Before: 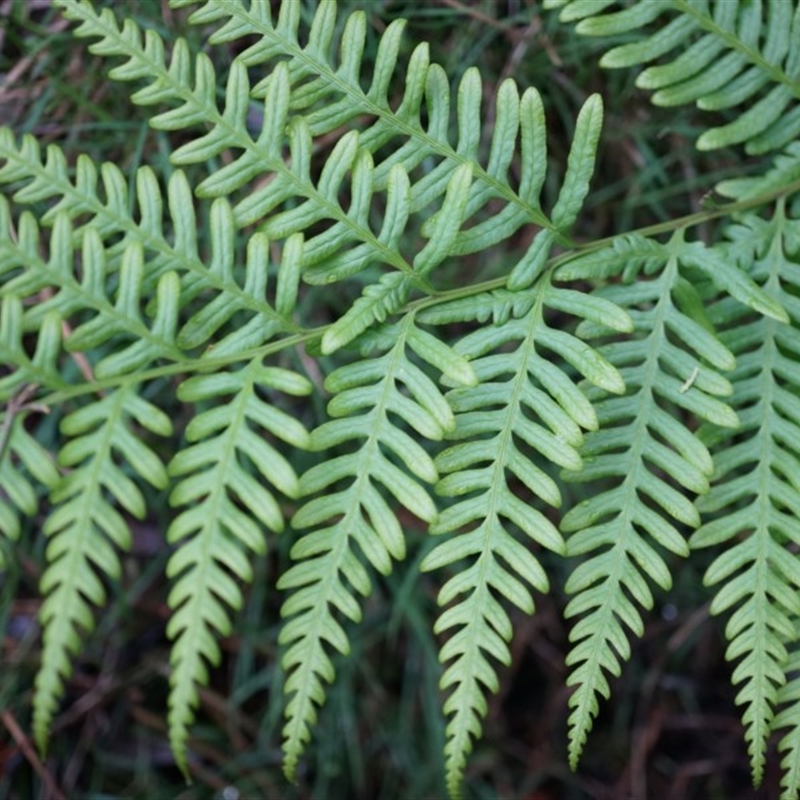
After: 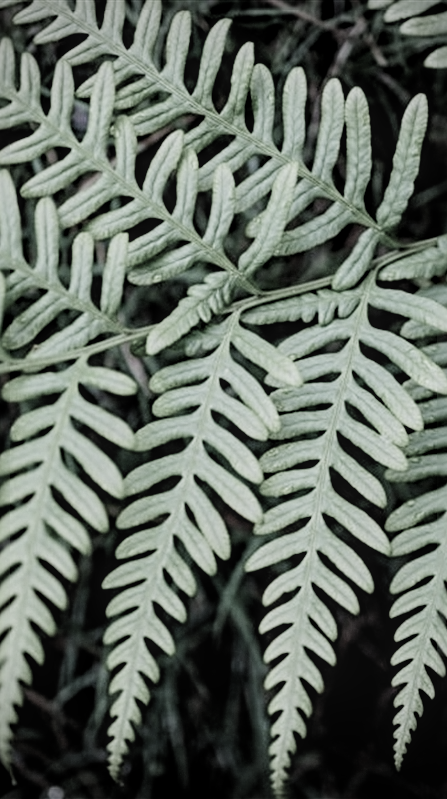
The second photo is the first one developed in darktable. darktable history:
filmic rgb: black relative exposure -5.01 EV, white relative exposure 3.99 EV, hardness 2.88, contrast 1.3, highlights saturation mix -31.27%, color science v4 (2020)
local contrast: on, module defaults
color balance rgb: perceptual saturation grading › global saturation 20%, perceptual saturation grading › highlights -50.349%, perceptual saturation grading › shadows 30.372%, saturation formula JzAzBz (2021)
crop: left 21.923%, right 22.161%, bottom 0.009%
vignetting: on, module defaults
sharpen: radius 3.986
